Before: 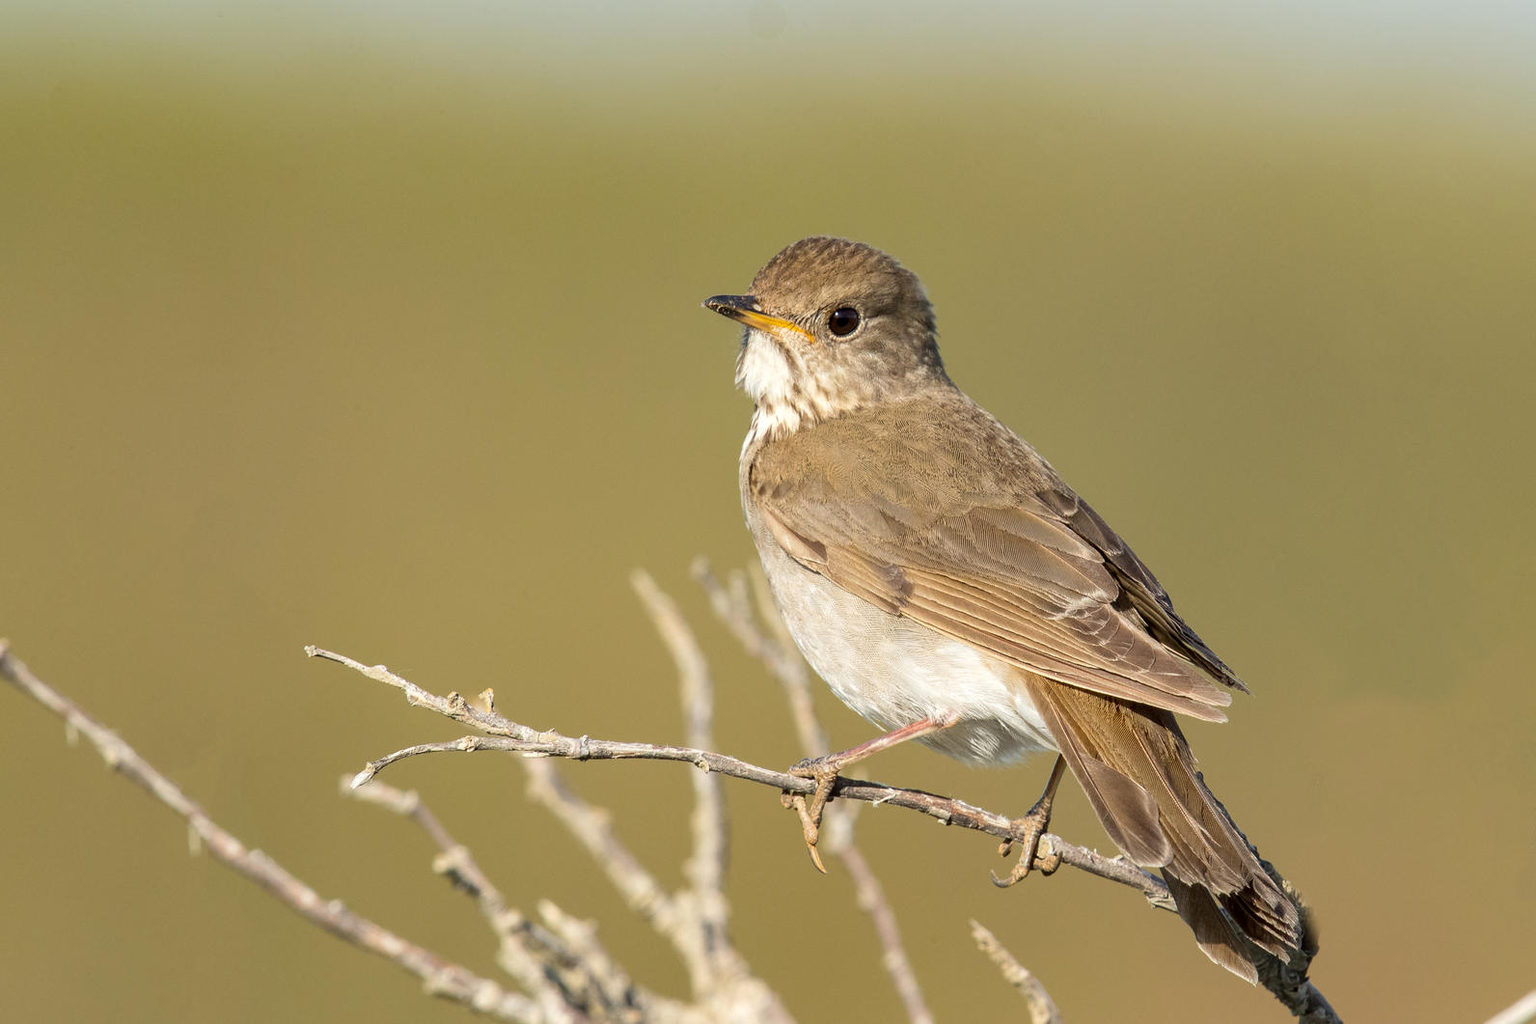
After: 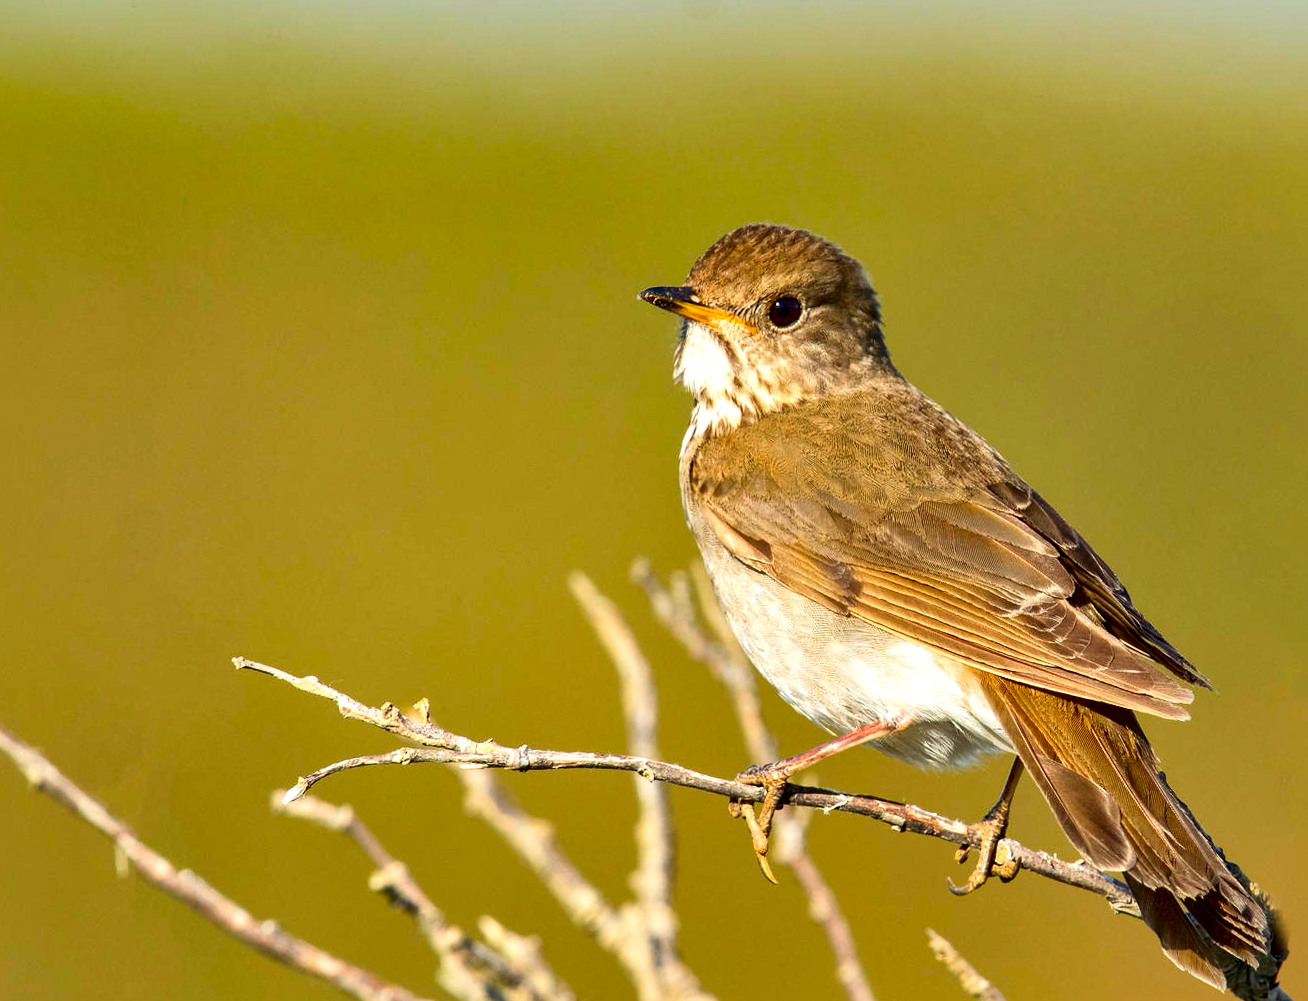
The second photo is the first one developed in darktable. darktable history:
contrast equalizer: octaves 7, y [[0.6 ×6], [0.55 ×6], [0 ×6], [0 ×6], [0 ×6]], mix 0.3
crop and rotate: angle 1°, left 4.281%, top 0.642%, right 11.383%, bottom 2.486%
color correction: saturation 1.8
local contrast: mode bilateral grid, contrast 25, coarseness 60, detail 151%, midtone range 0.2
